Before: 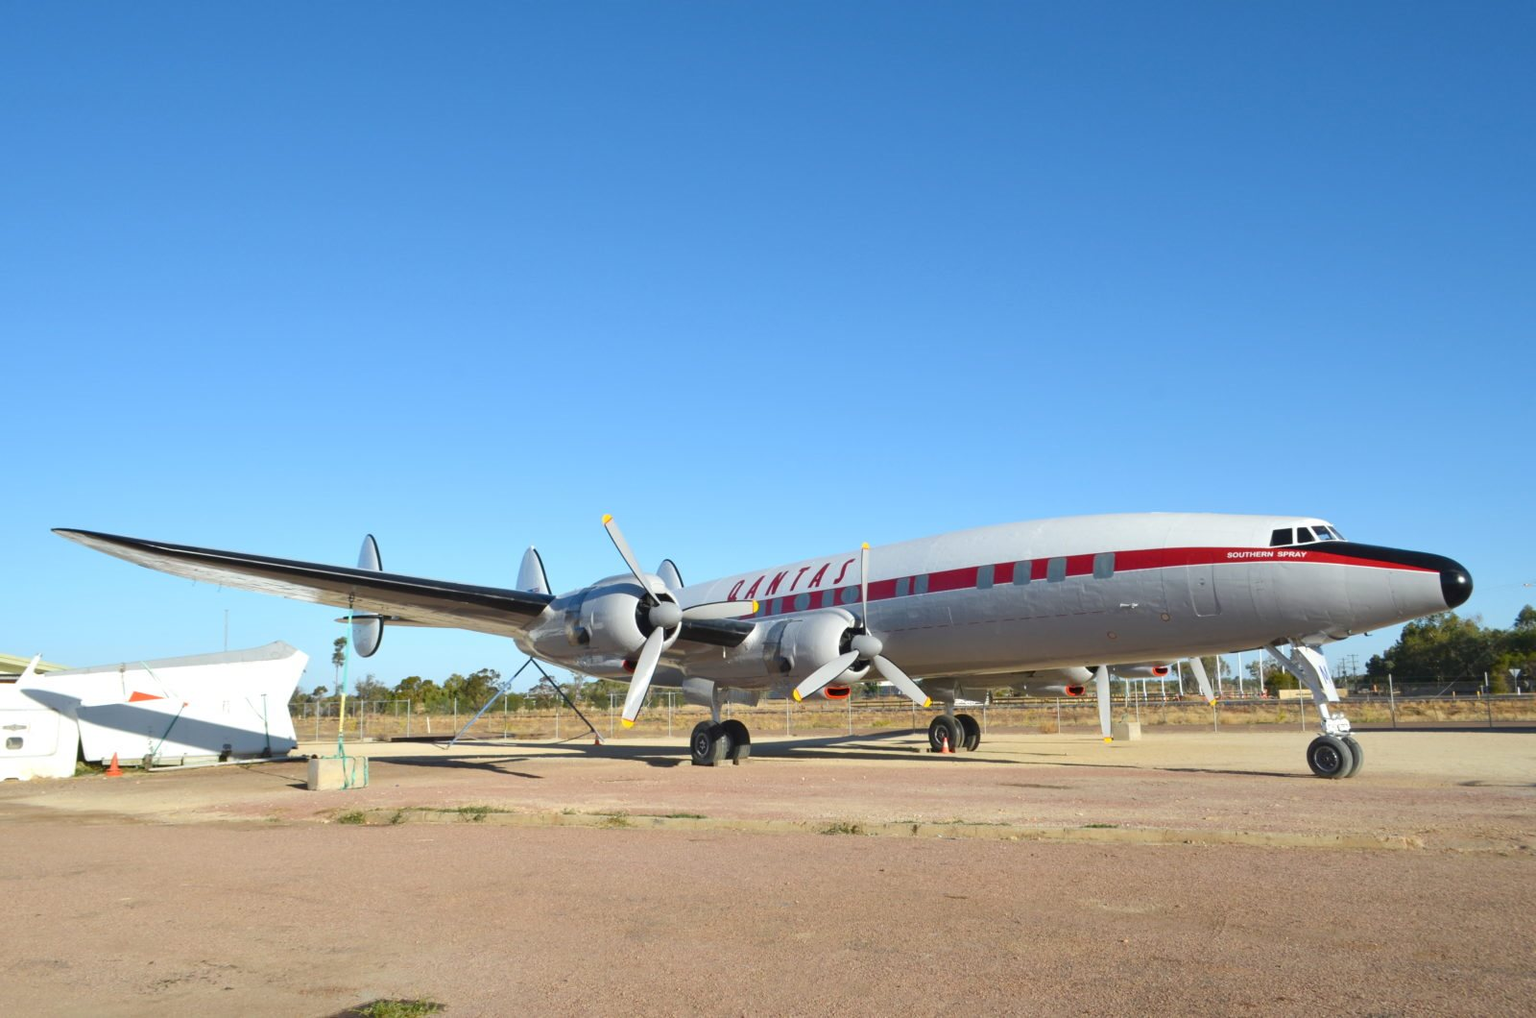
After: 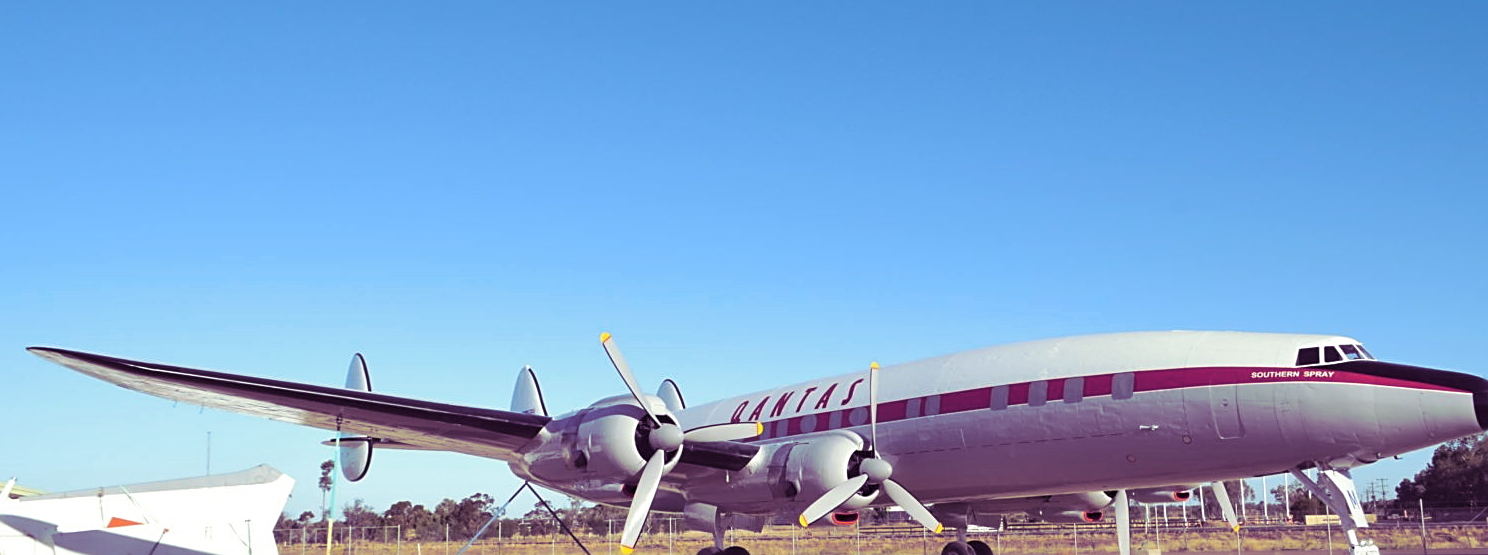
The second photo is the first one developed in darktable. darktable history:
crop: left 1.744%, top 19.225%, right 5.069%, bottom 28.357%
sharpen: on, module defaults
split-toning: shadows › hue 277.2°, shadows › saturation 0.74
